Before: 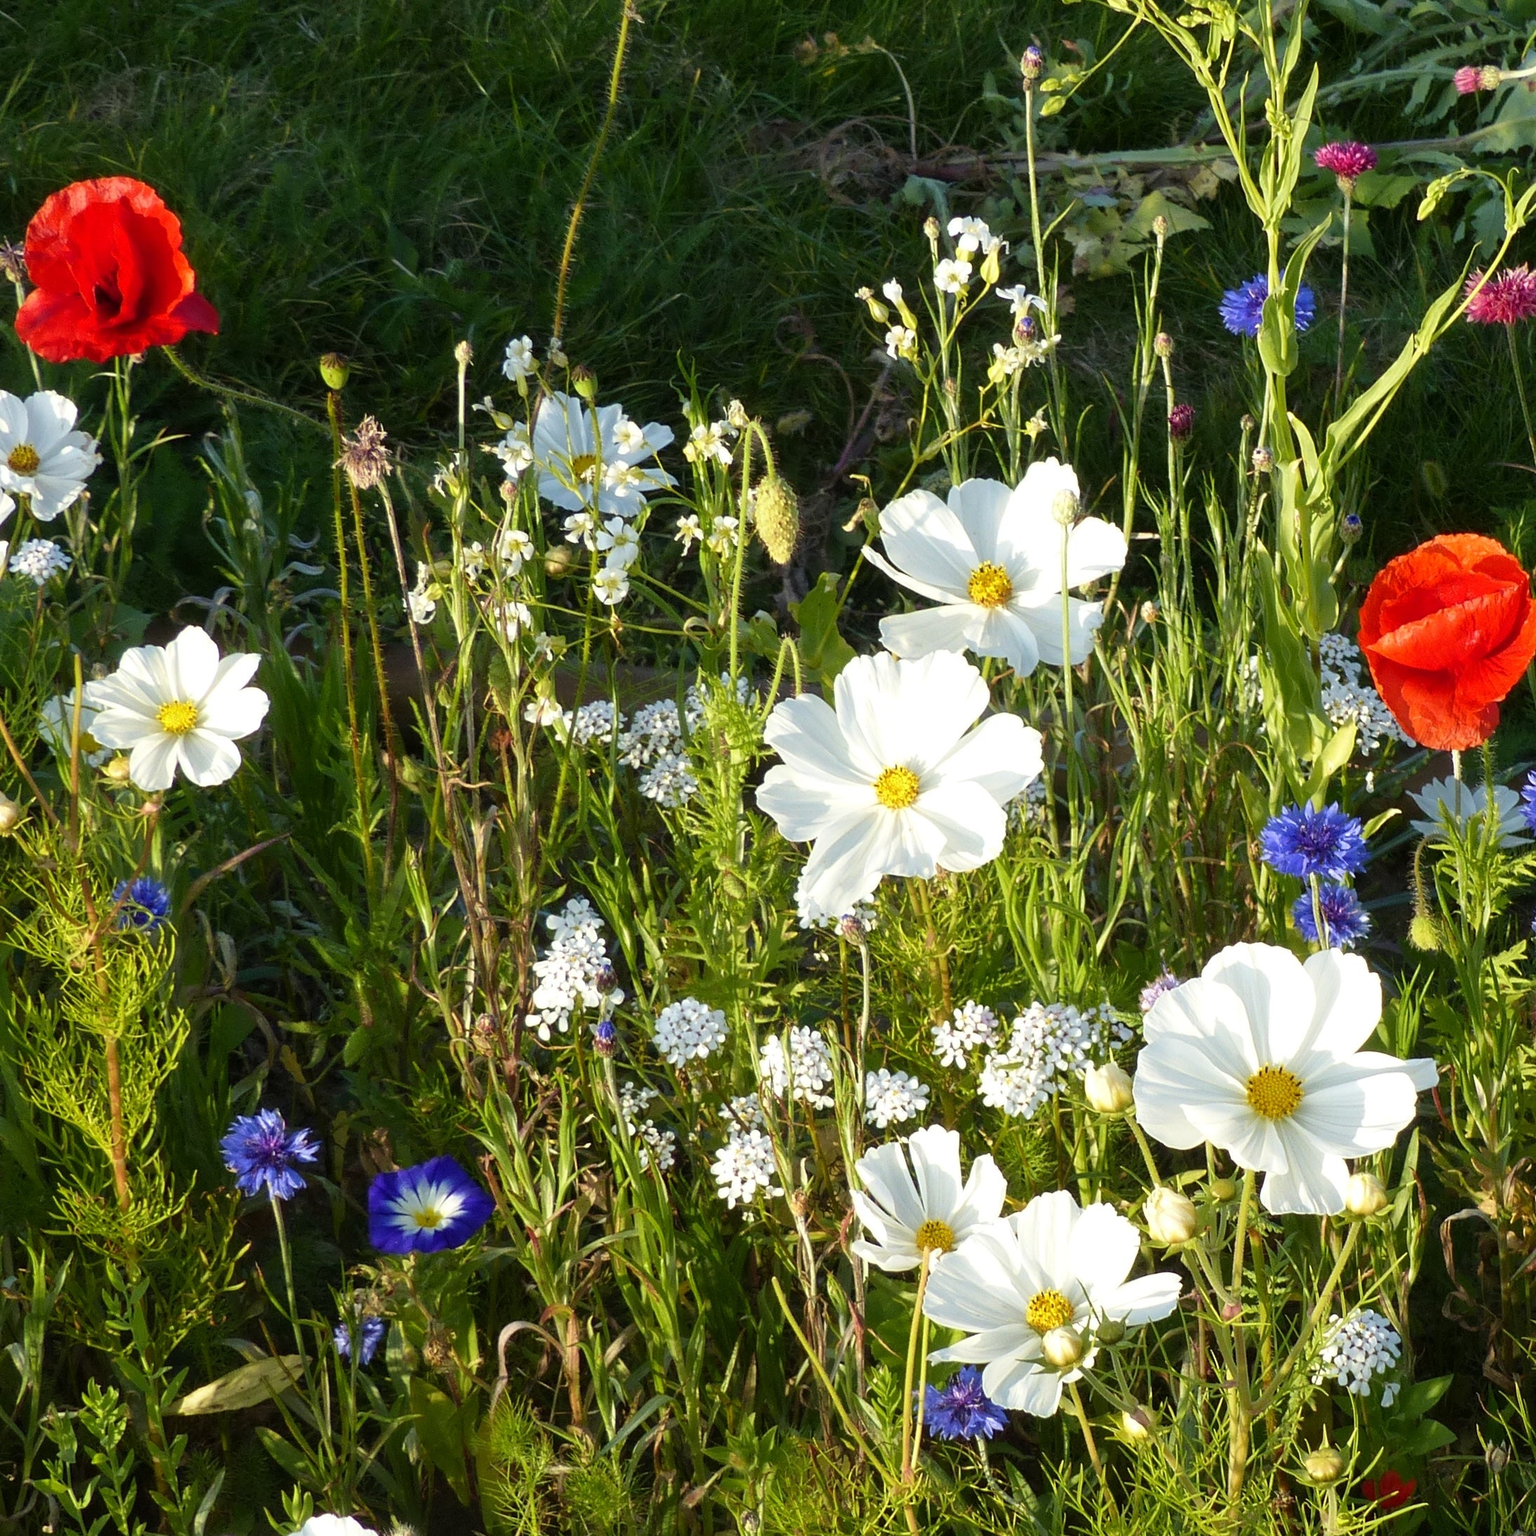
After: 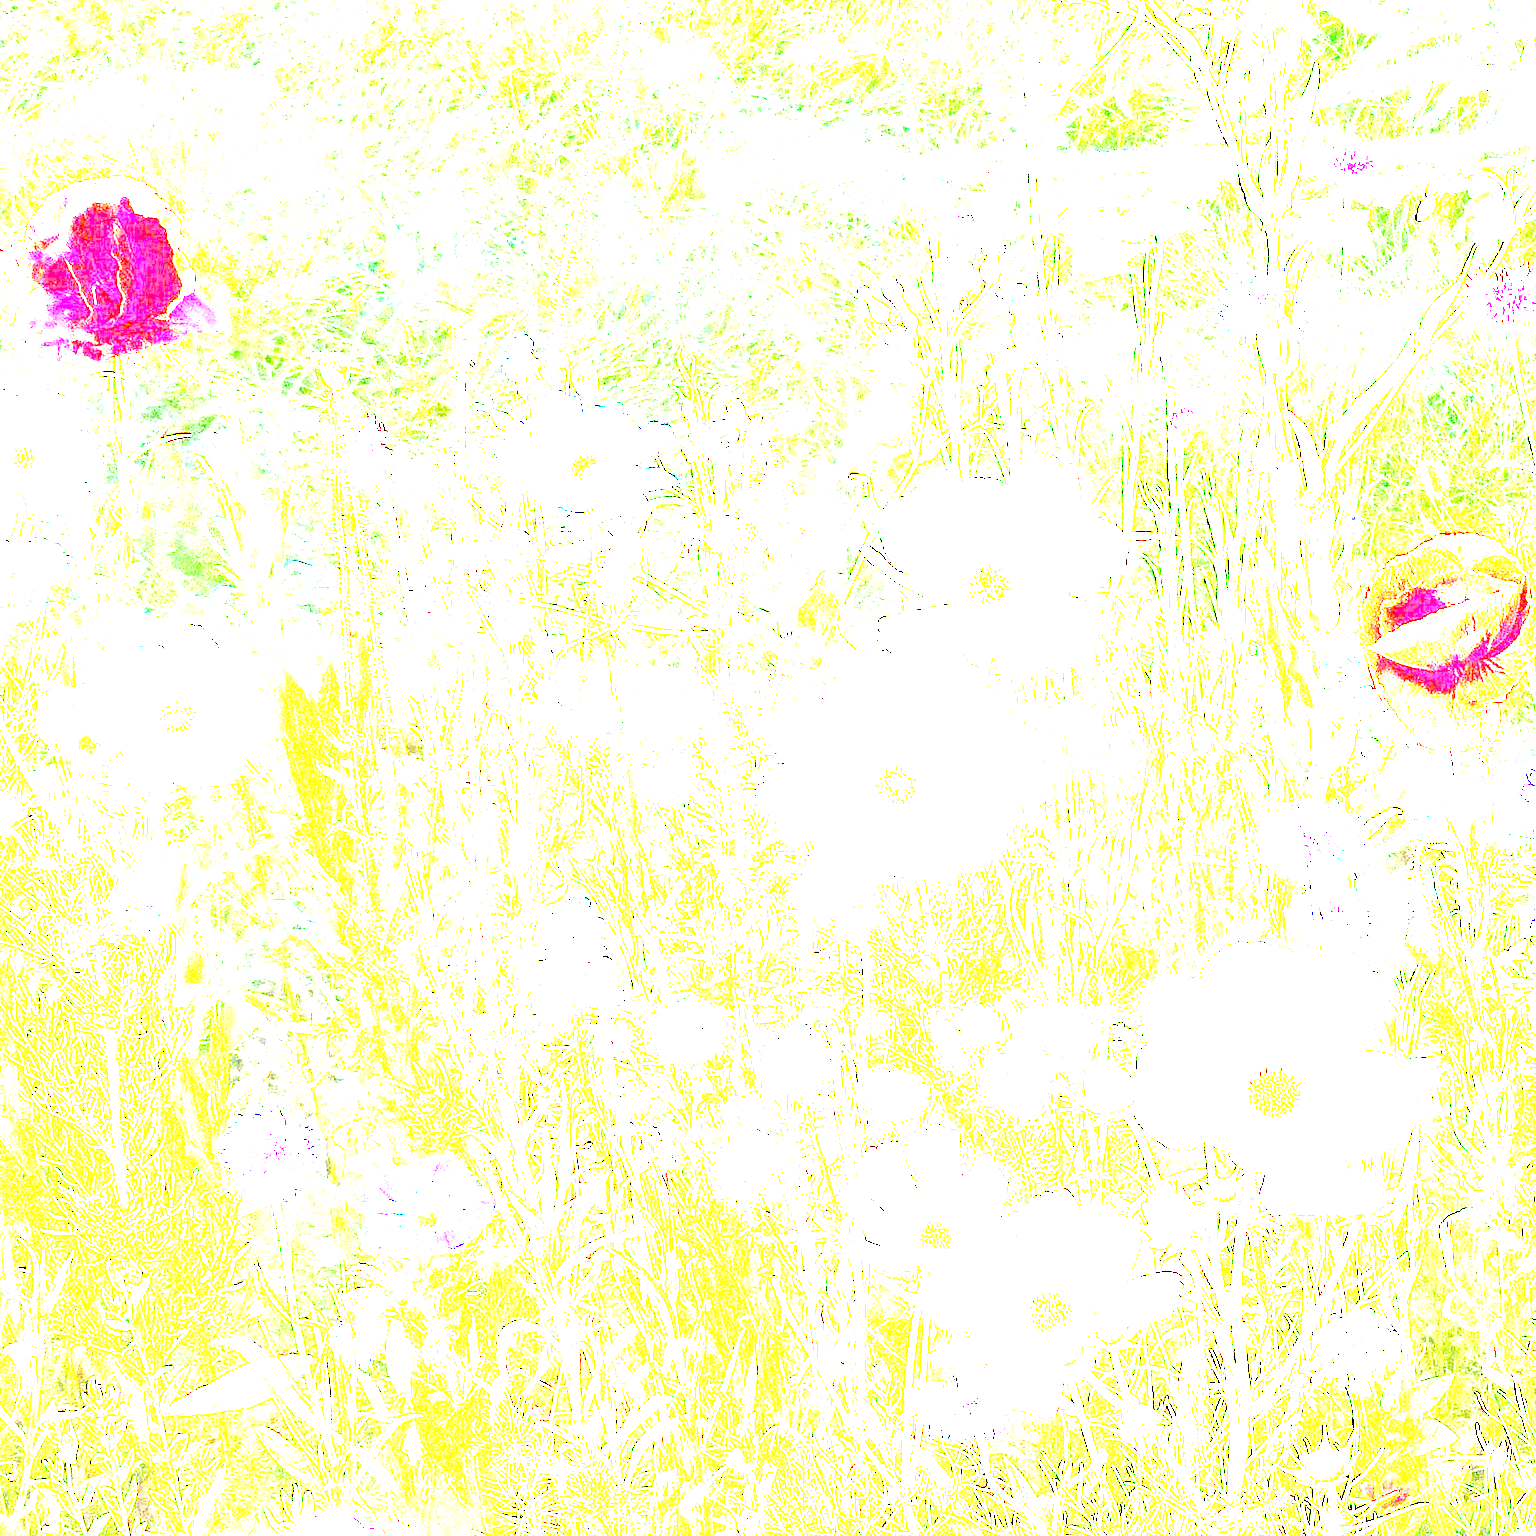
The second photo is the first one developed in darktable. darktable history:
white balance: red 1.004, blue 1.096
exposure: exposure 8 EV, compensate highlight preservation false
